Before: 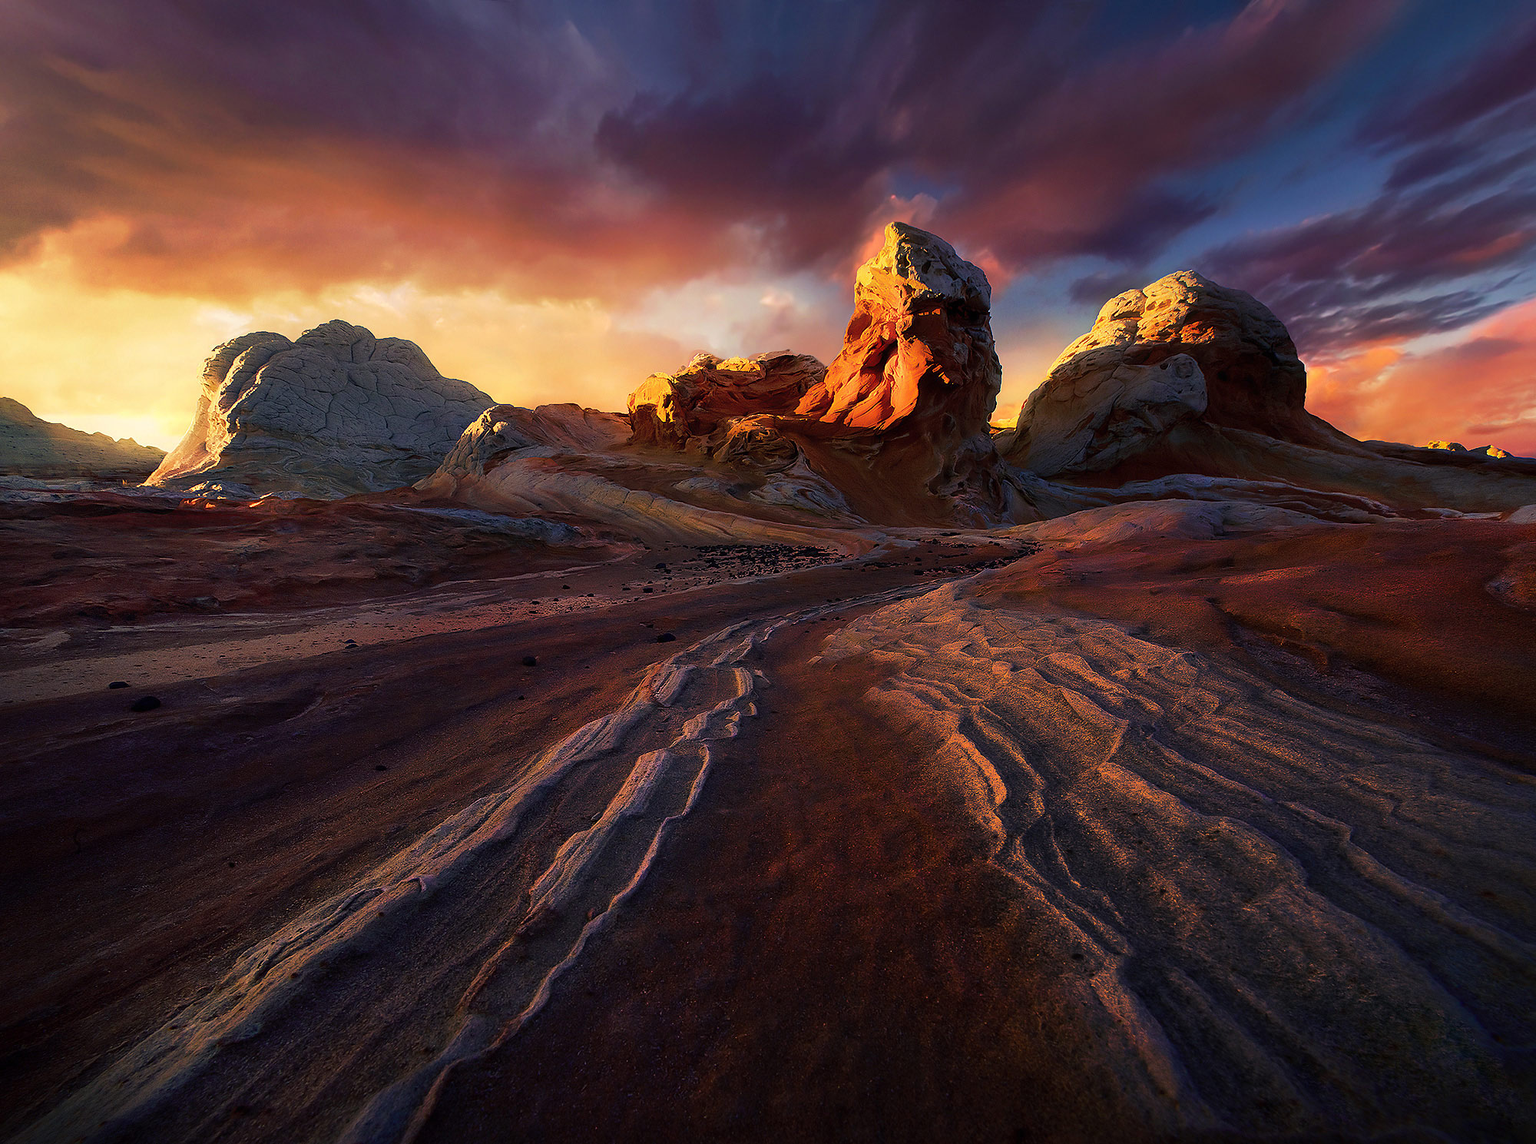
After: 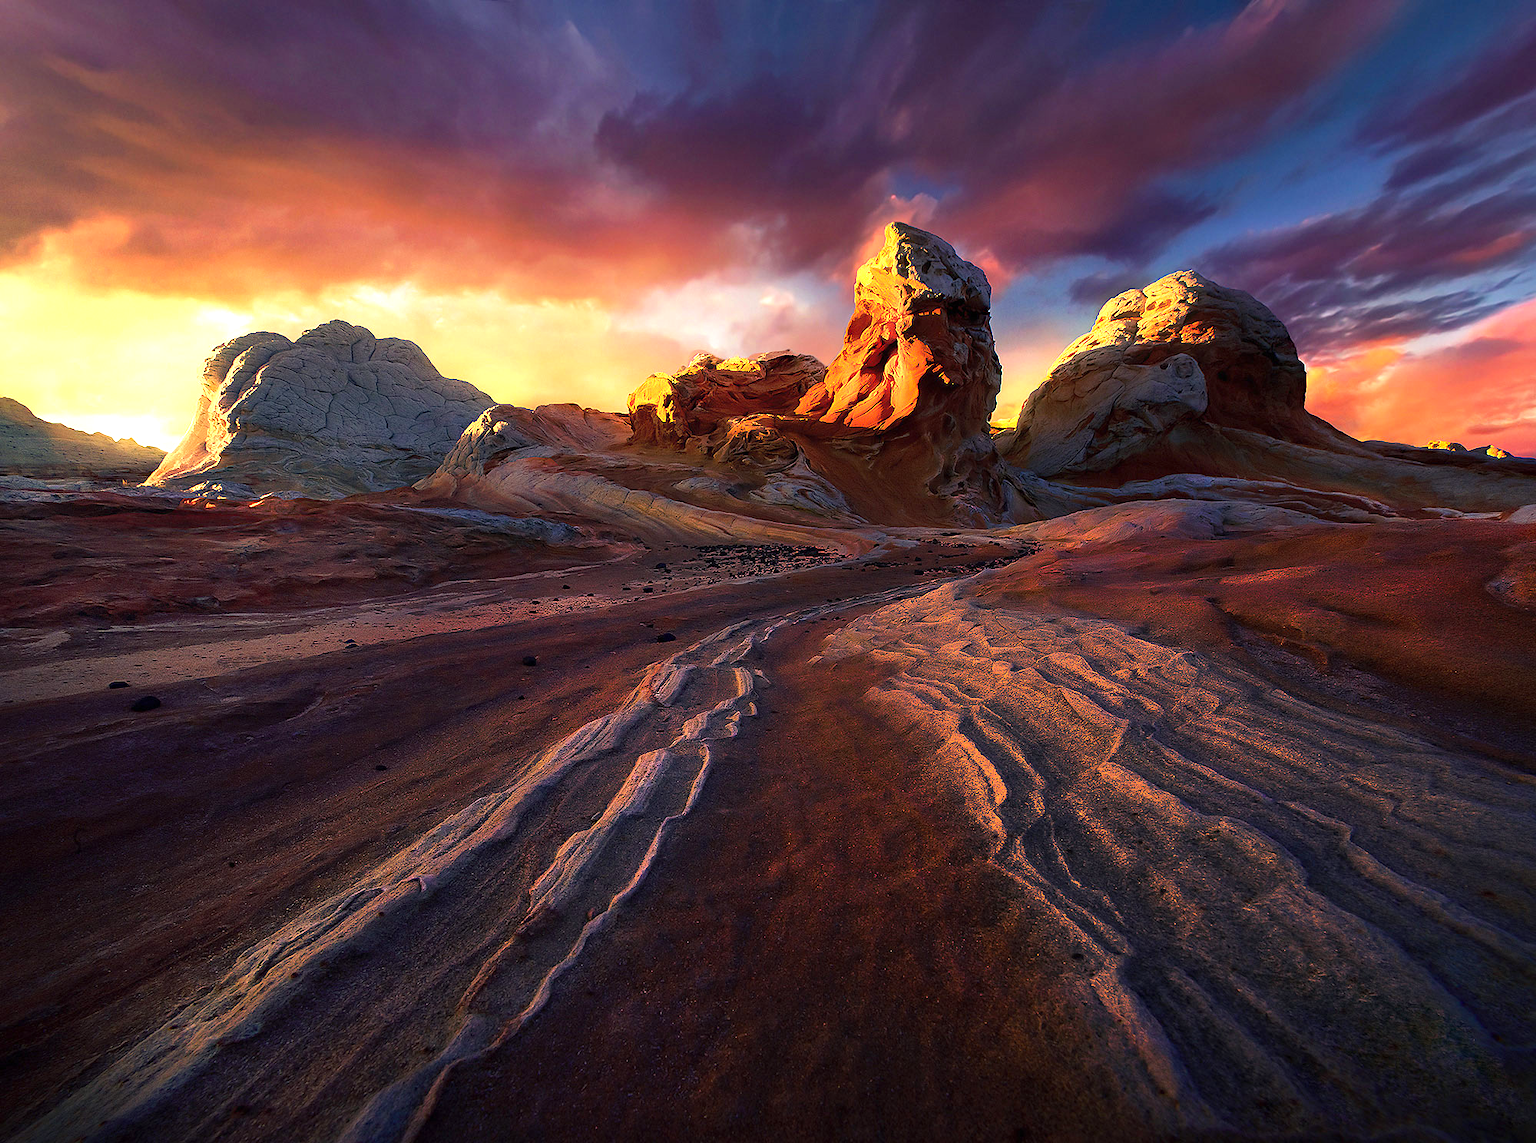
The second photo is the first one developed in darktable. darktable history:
haze removal: compatibility mode true, adaptive false
exposure: exposure 0.661 EV, compensate highlight preservation false
